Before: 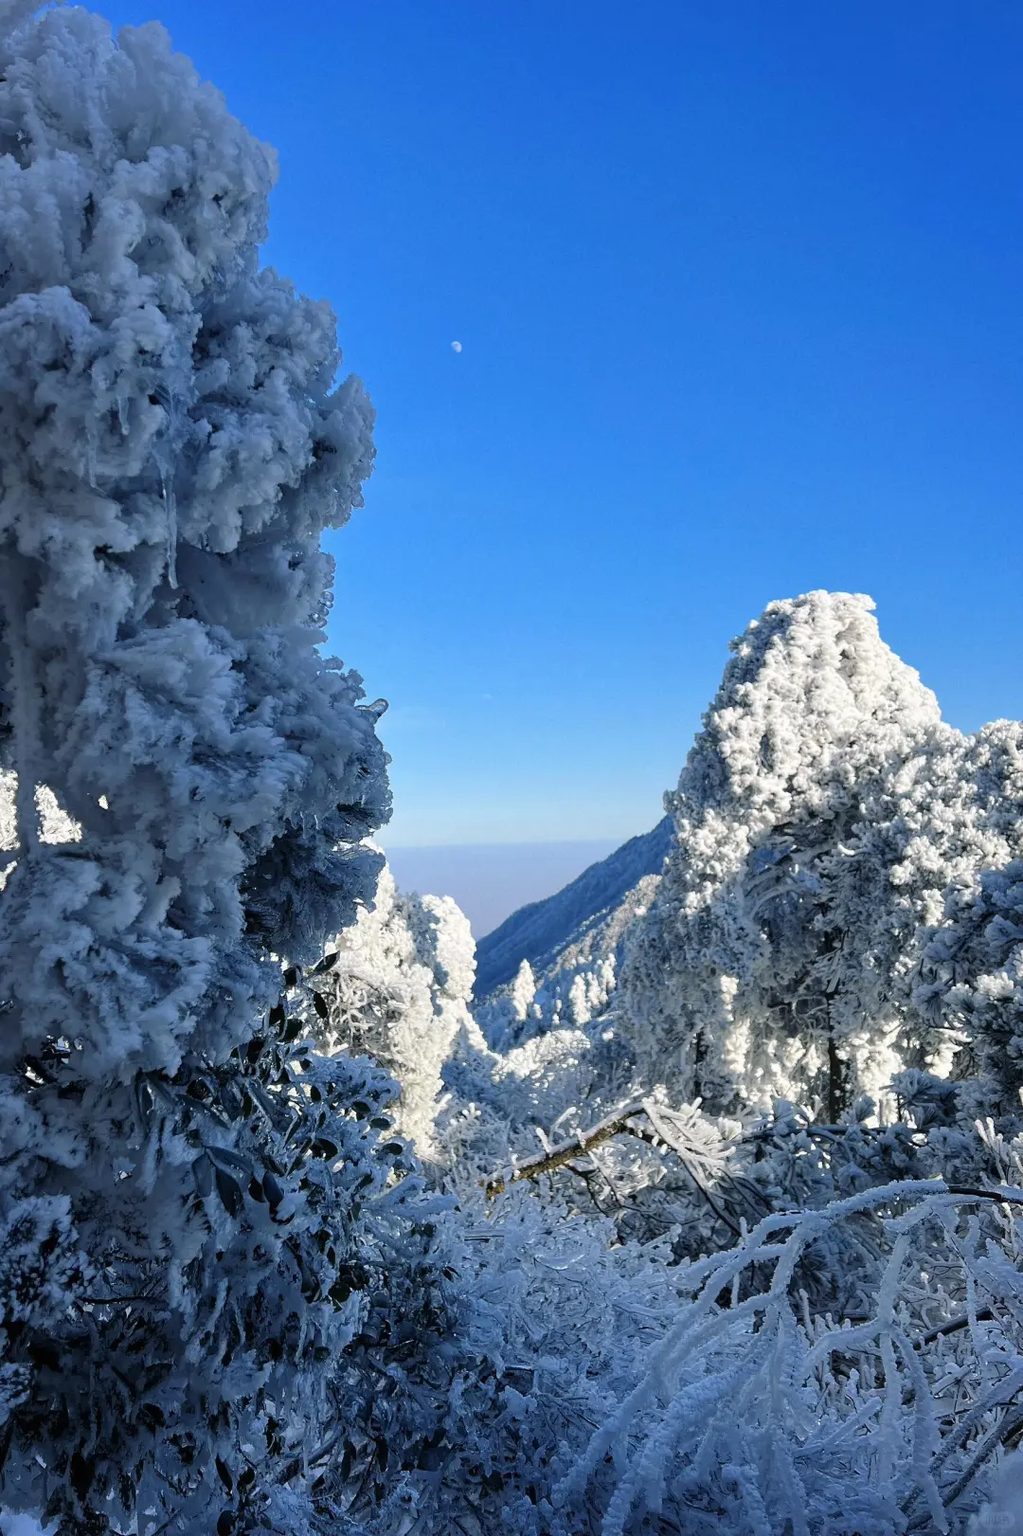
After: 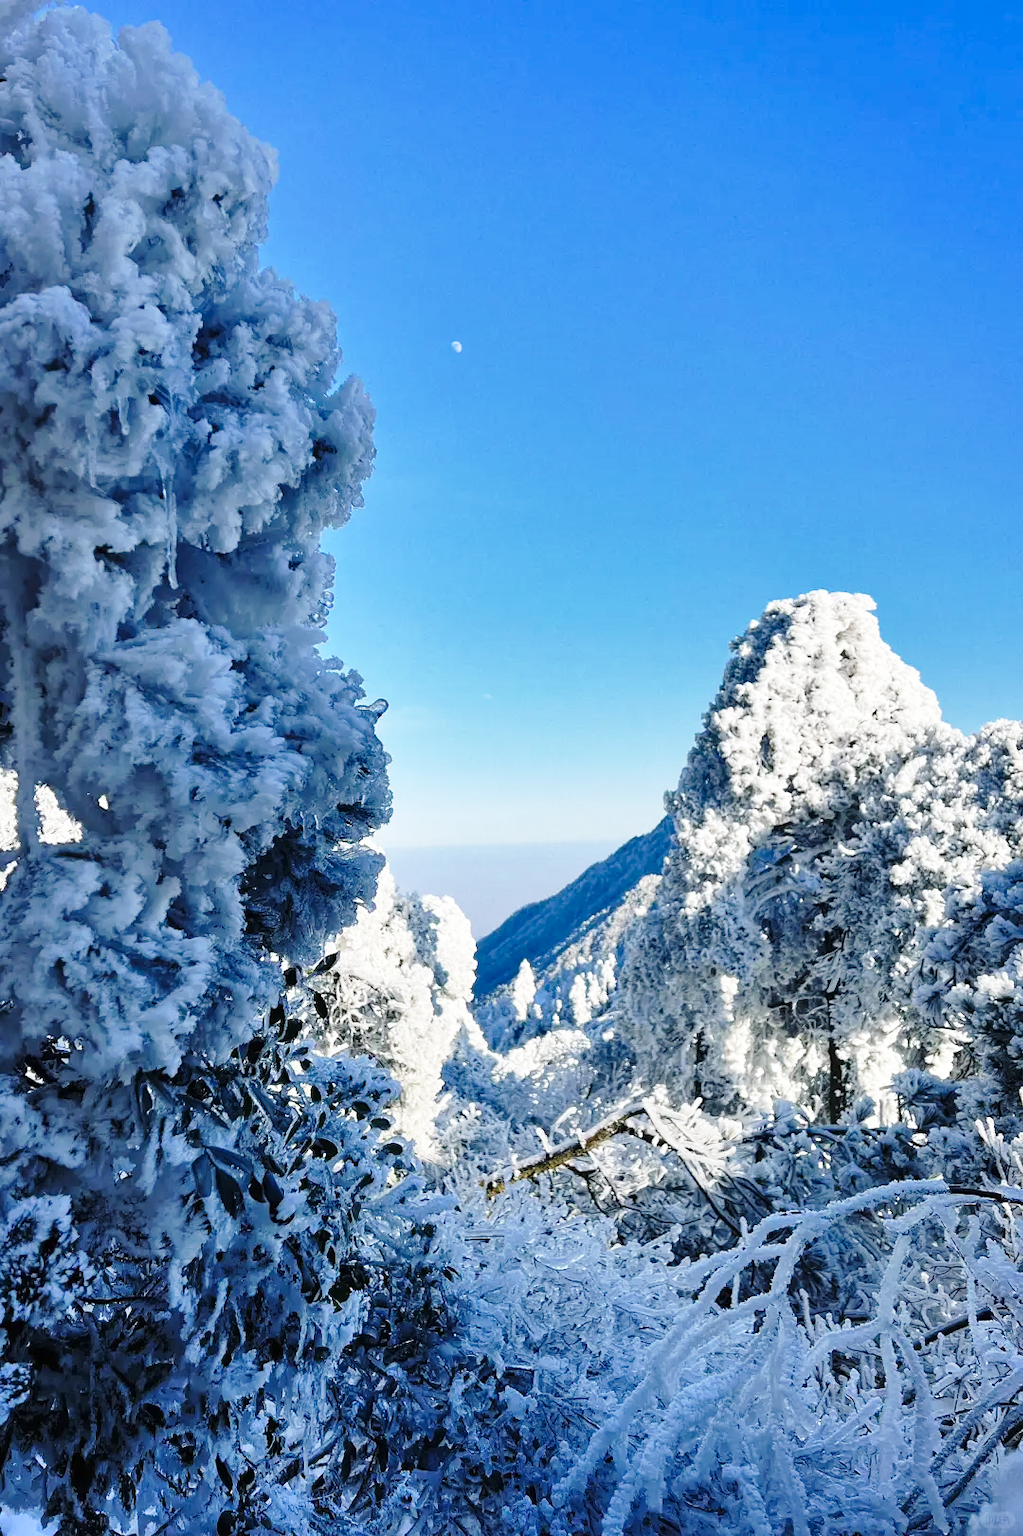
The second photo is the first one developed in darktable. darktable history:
base curve: curves: ch0 [(0, 0) (0.028, 0.03) (0.121, 0.232) (0.46, 0.748) (0.859, 0.968) (1, 1)], preserve colors none
shadows and highlights: low approximation 0.01, soften with gaussian
